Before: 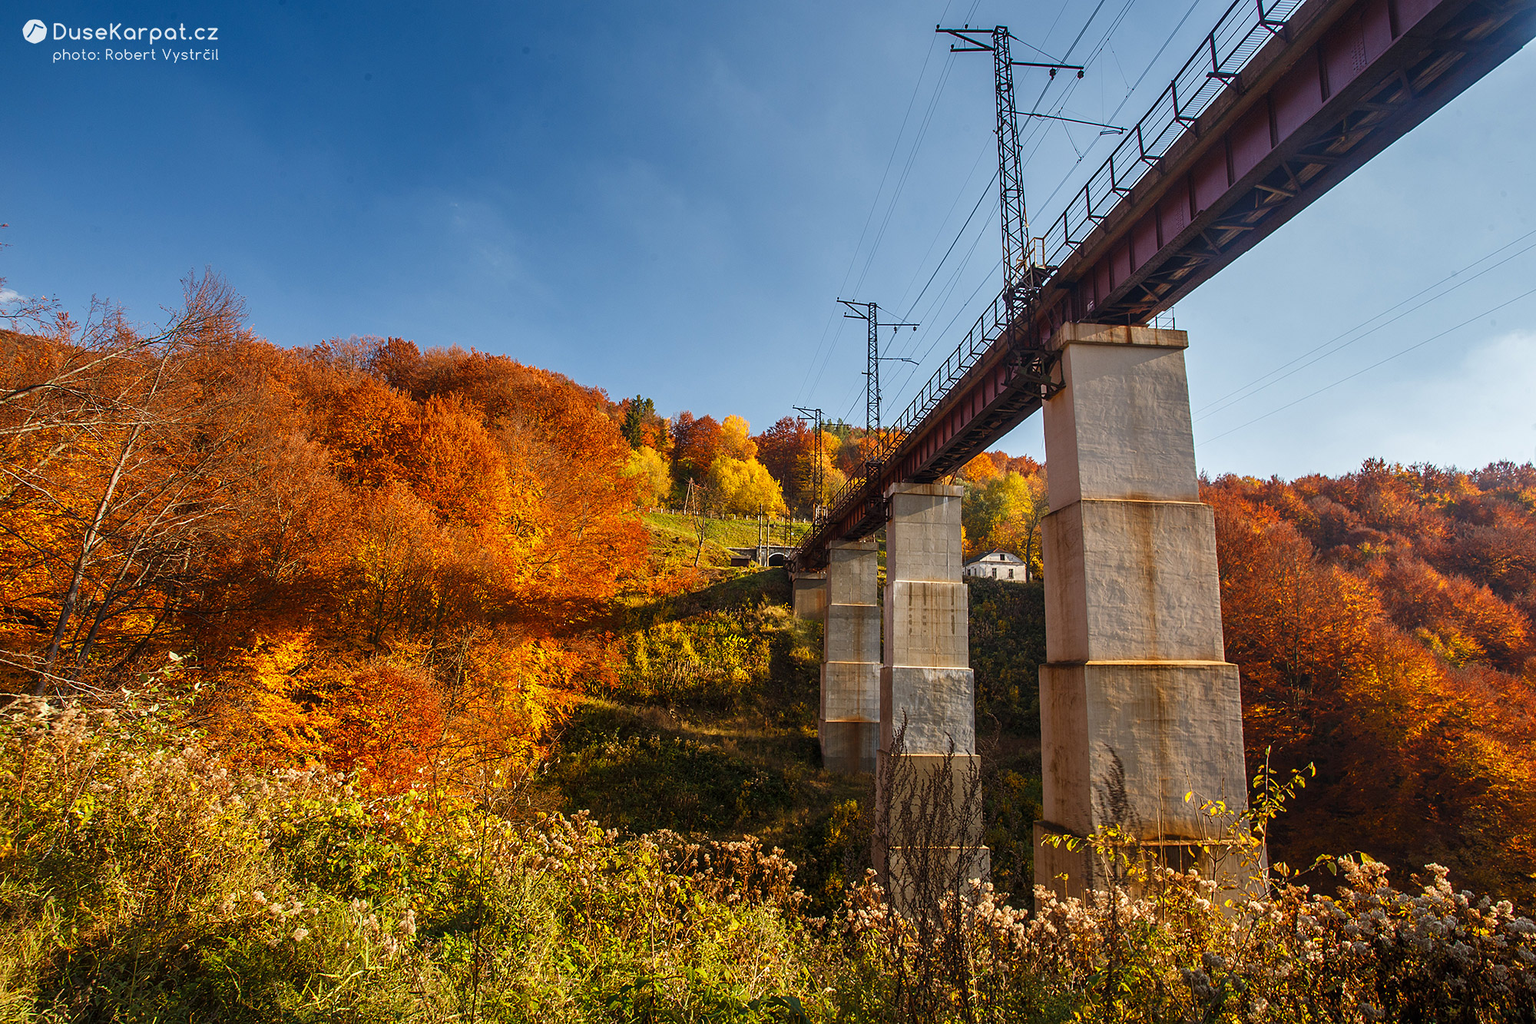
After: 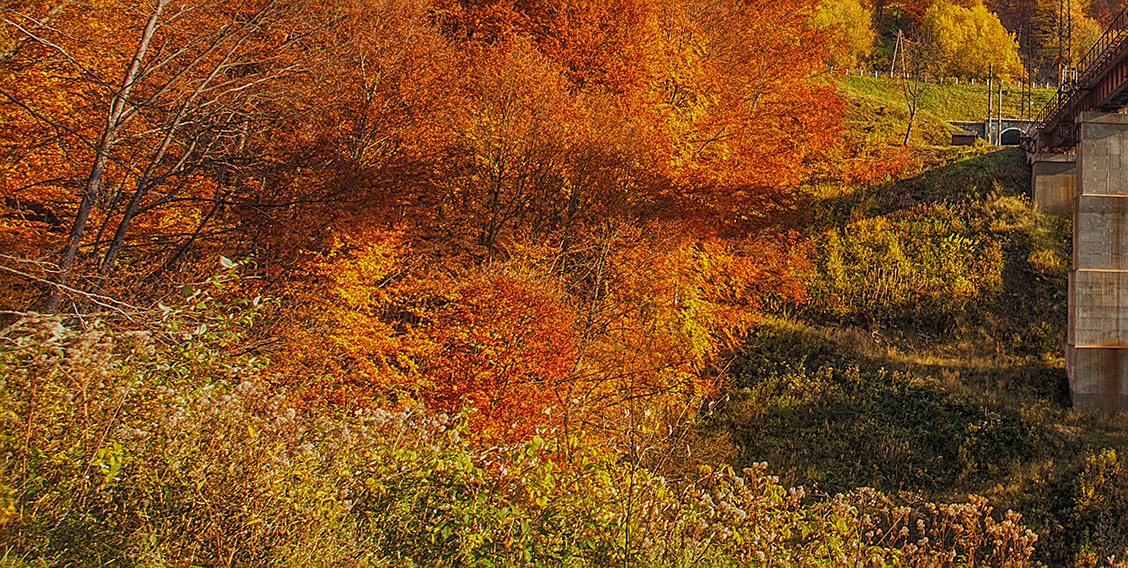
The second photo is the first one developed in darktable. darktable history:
tone equalizer: -8 EV 0.25 EV, -7 EV 0.417 EV, -6 EV 0.417 EV, -5 EV 0.25 EV, -3 EV -0.25 EV, -2 EV -0.417 EV, -1 EV -0.417 EV, +0 EV -0.25 EV, edges refinement/feathering 500, mask exposure compensation -1.57 EV, preserve details guided filter
crop: top 44.483%, right 43.593%, bottom 12.892%
sharpen: amount 0.478
local contrast: highlights 66%, shadows 33%, detail 166%, midtone range 0.2
